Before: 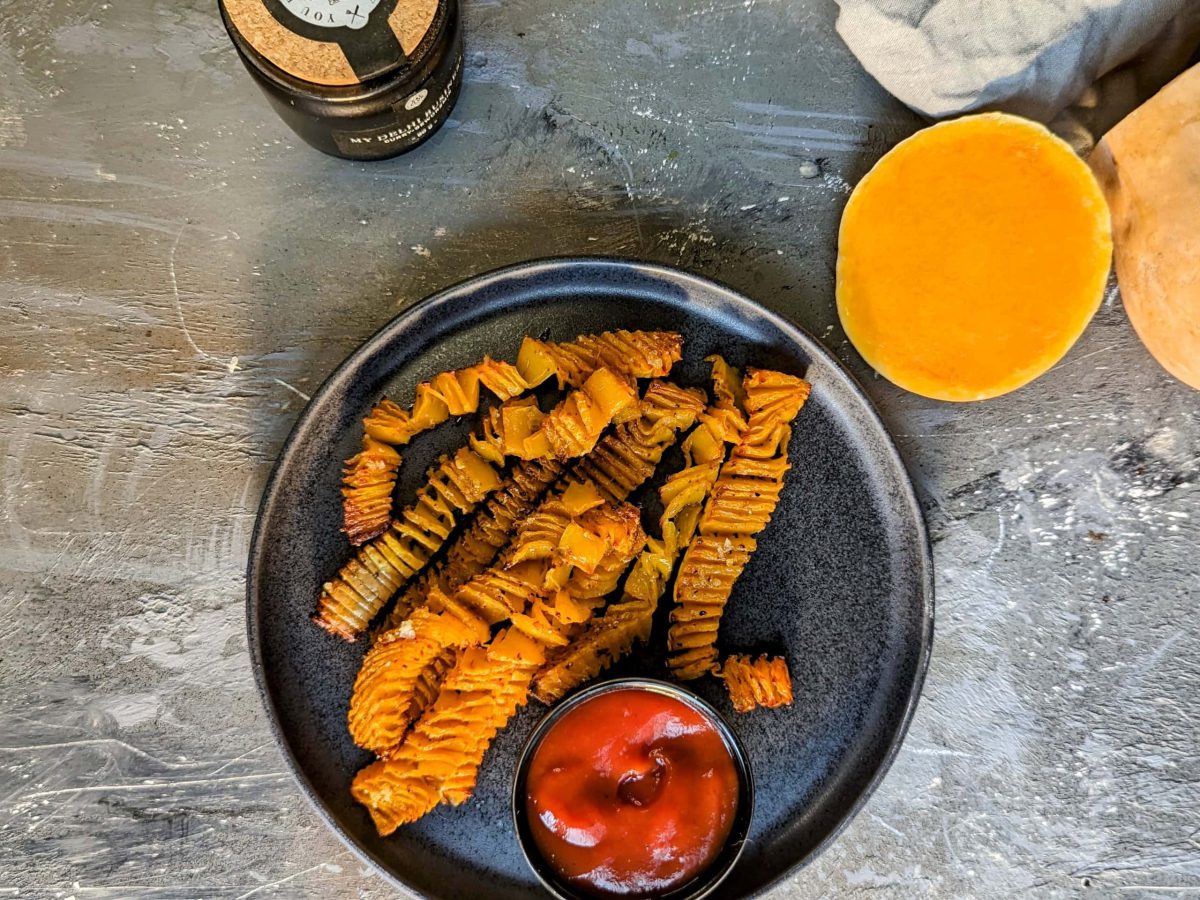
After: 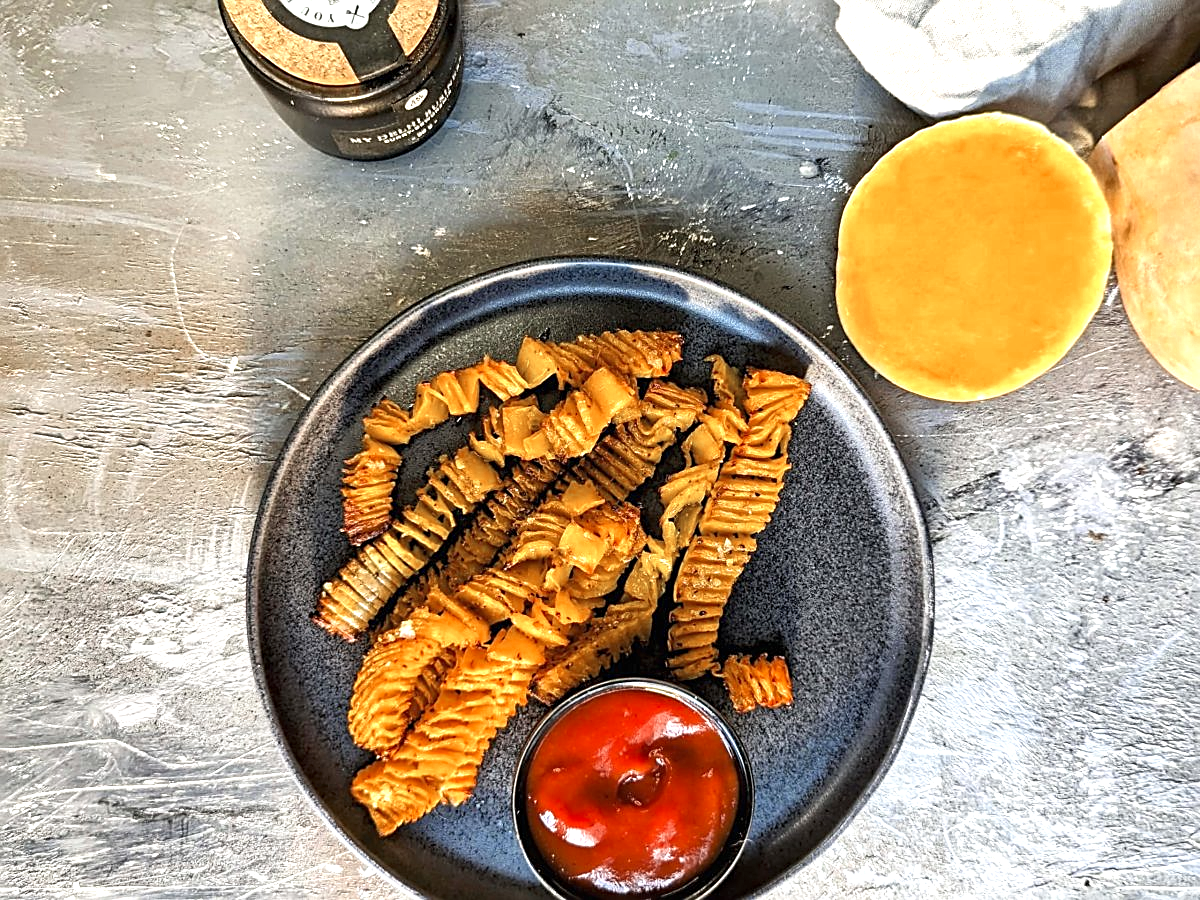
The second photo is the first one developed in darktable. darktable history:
tone equalizer: on, module defaults
exposure: black level correction 0, exposure 1 EV, compensate exposure bias true, compensate highlight preservation false
color zones: curves: ch0 [(0, 0.5) (0.125, 0.4) (0.25, 0.5) (0.375, 0.4) (0.5, 0.4) (0.625, 0.35) (0.75, 0.35) (0.875, 0.5)]; ch1 [(0, 0.35) (0.125, 0.45) (0.25, 0.35) (0.375, 0.35) (0.5, 0.35) (0.625, 0.35) (0.75, 0.45) (0.875, 0.35)]; ch2 [(0, 0.6) (0.125, 0.5) (0.25, 0.5) (0.375, 0.6) (0.5, 0.6) (0.625, 0.5) (0.75, 0.5) (0.875, 0.5)]
sharpen: on, module defaults
